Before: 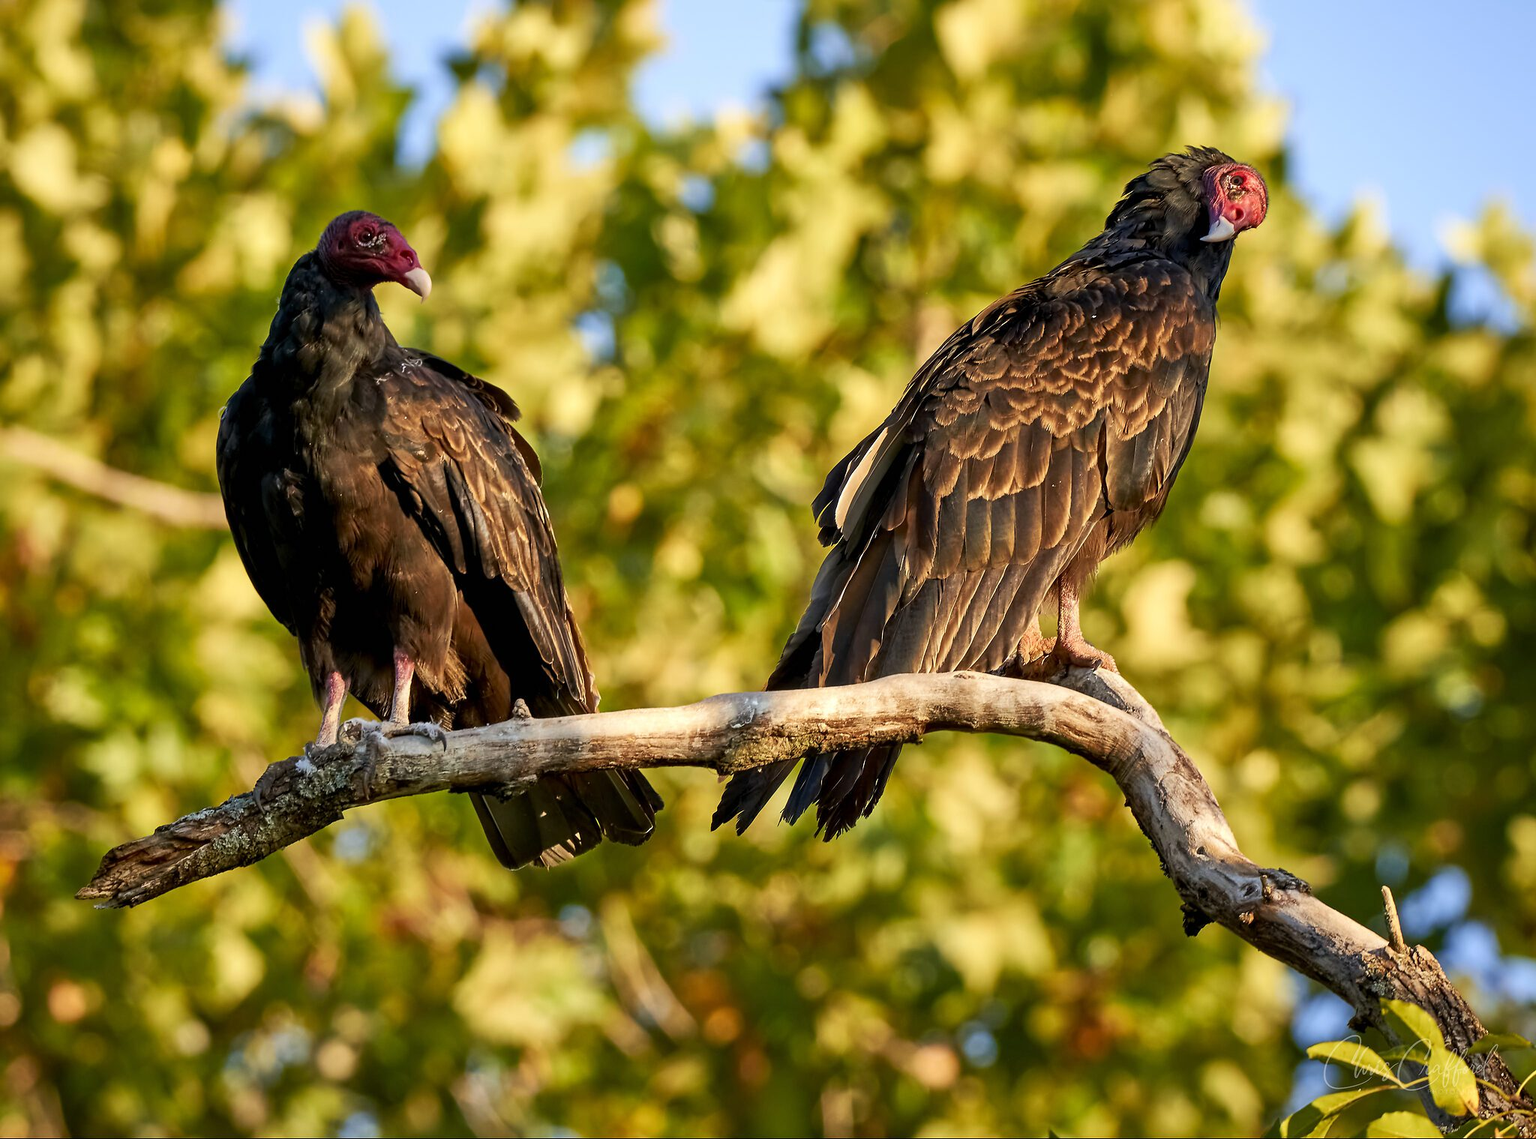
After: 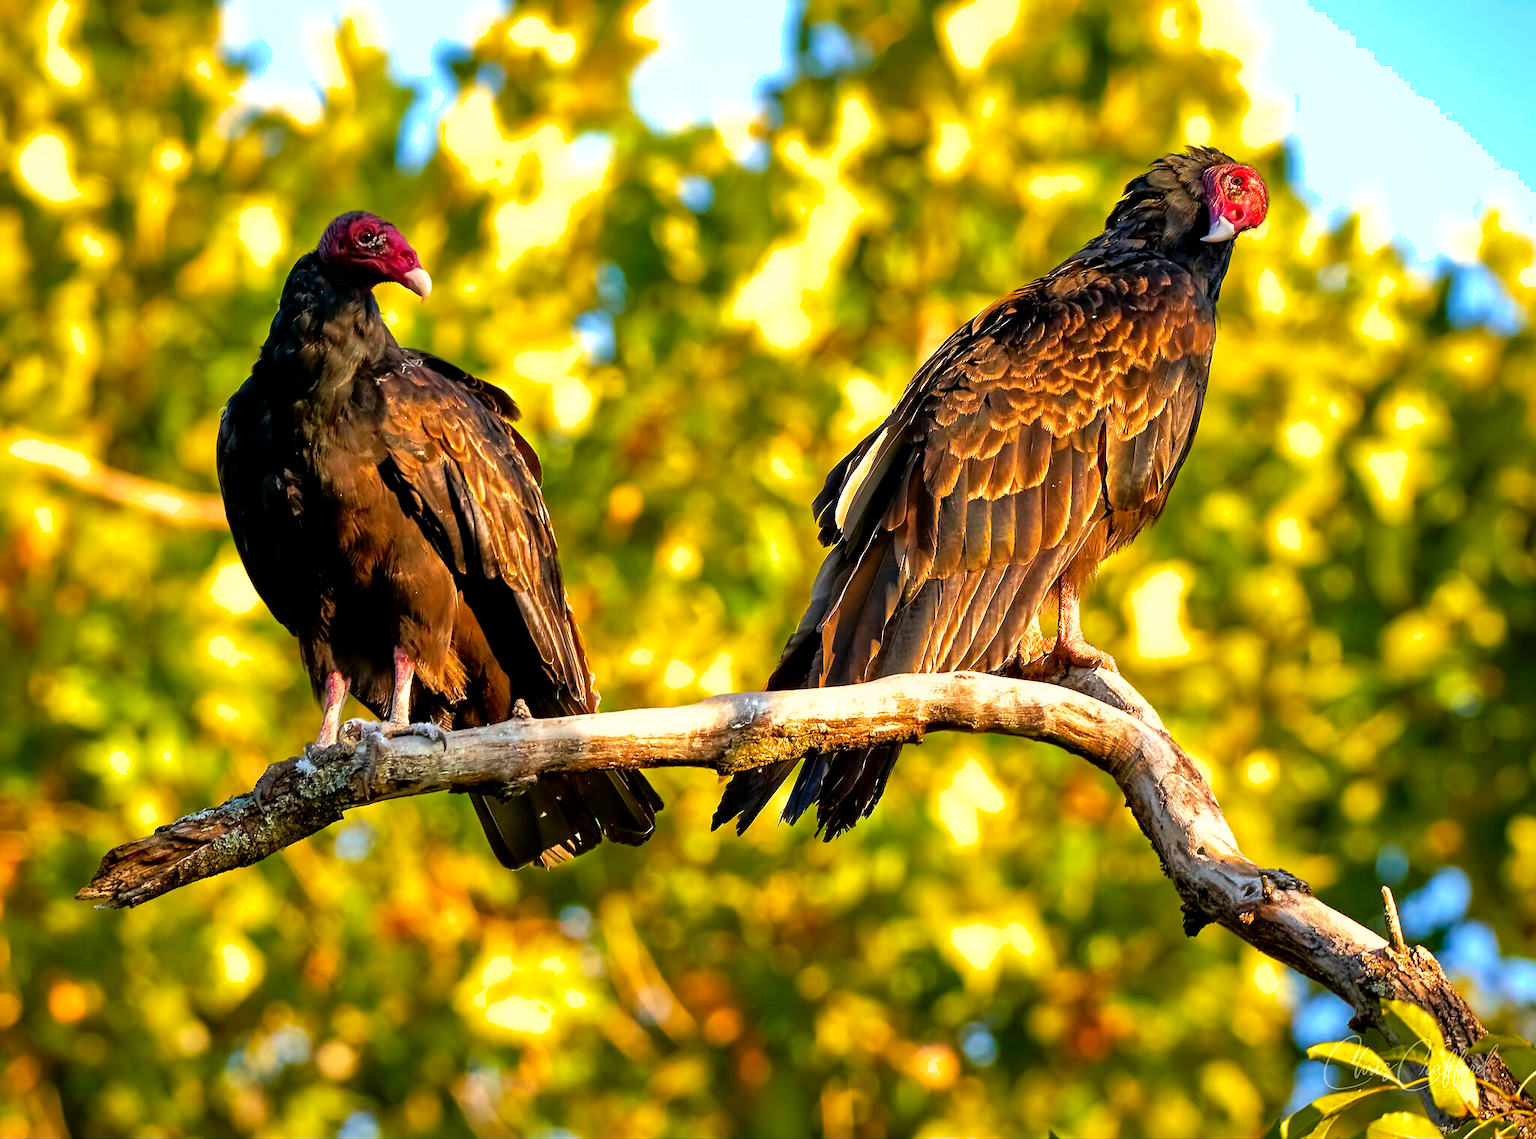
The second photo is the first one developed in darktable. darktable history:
shadows and highlights: on, module defaults
tone equalizer: -8 EV -0.756 EV, -7 EV -0.719 EV, -6 EV -0.61 EV, -5 EV -0.388 EV, -3 EV 0.369 EV, -2 EV 0.6 EV, -1 EV 0.684 EV, +0 EV 0.73 EV
color balance rgb: perceptual saturation grading › global saturation 19.97%, perceptual brilliance grading › global brilliance 1.535%, perceptual brilliance grading › highlights -3.726%, global vibrance 5.125%, contrast 3.735%
